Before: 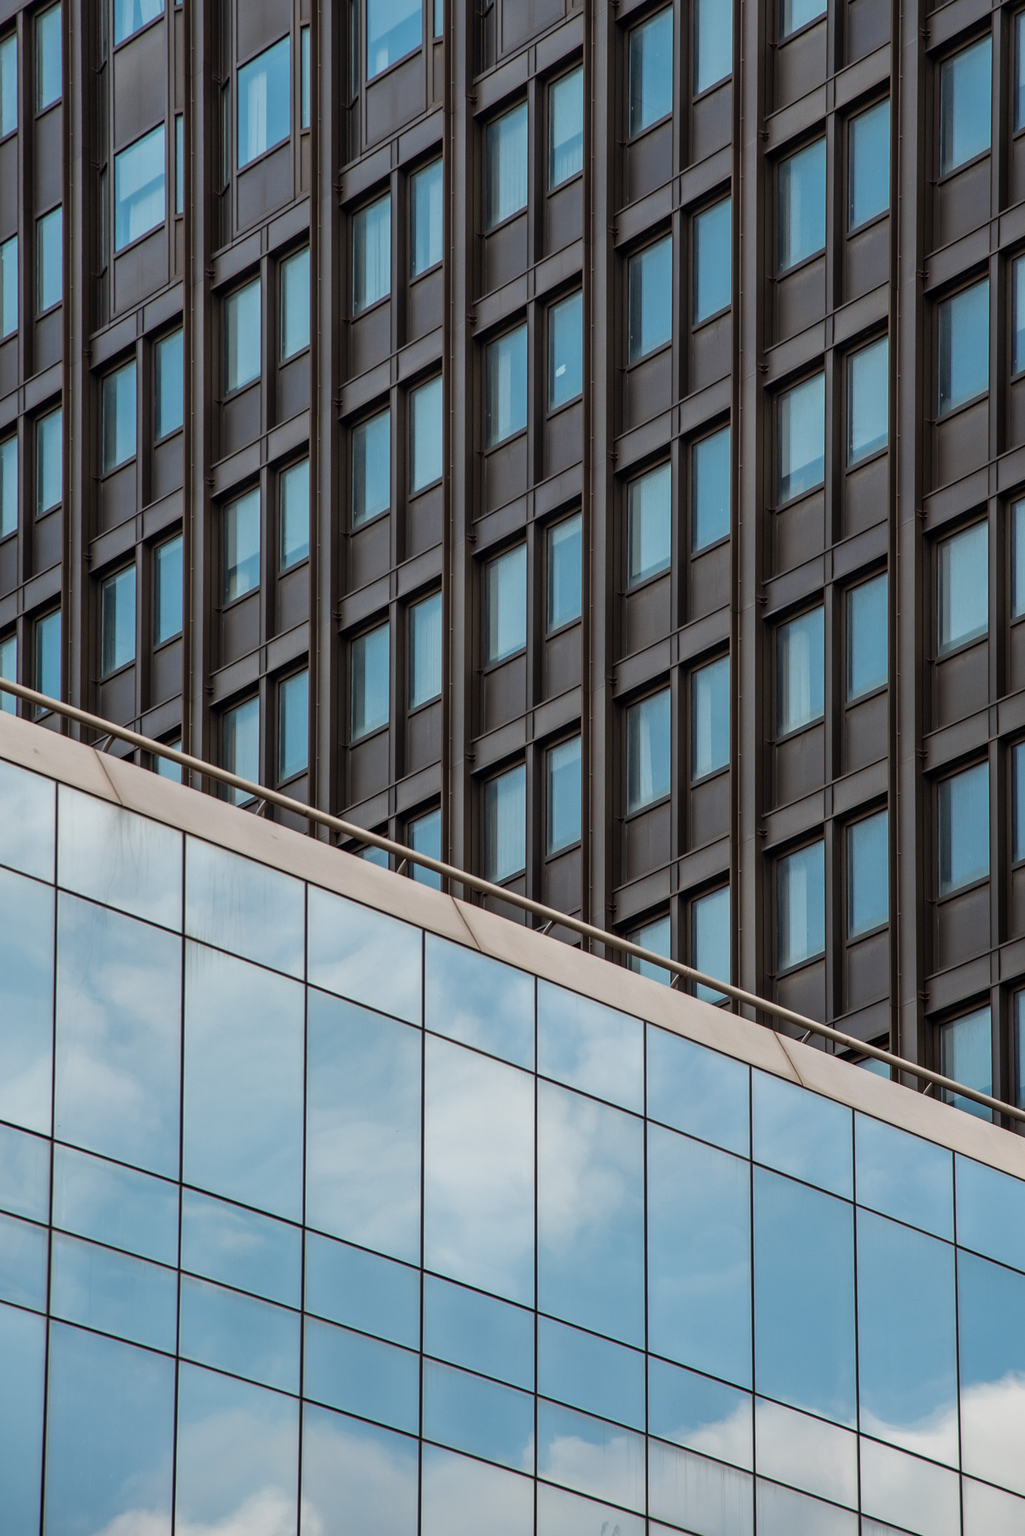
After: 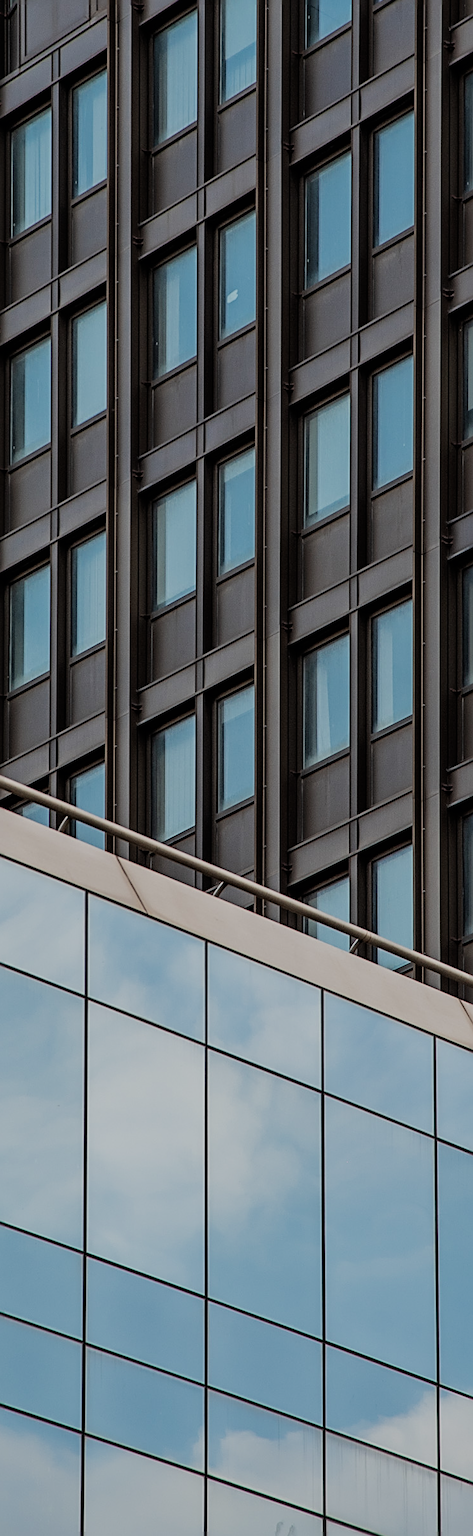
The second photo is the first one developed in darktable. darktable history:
sharpen: radius 2.531, amount 0.628
crop: left 33.452%, top 6.025%, right 23.155%
filmic rgb: black relative exposure -8.54 EV, white relative exposure 5.52 EV, hardness 3.39, contrast 1.016
